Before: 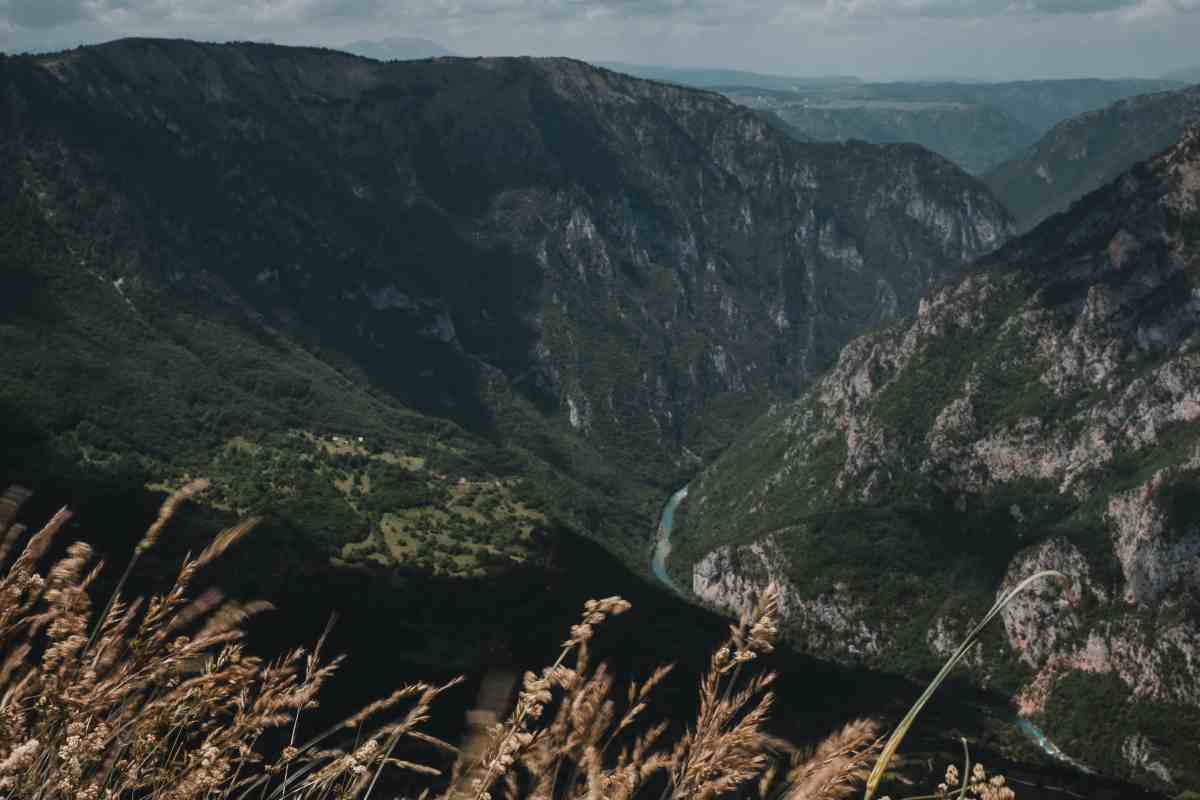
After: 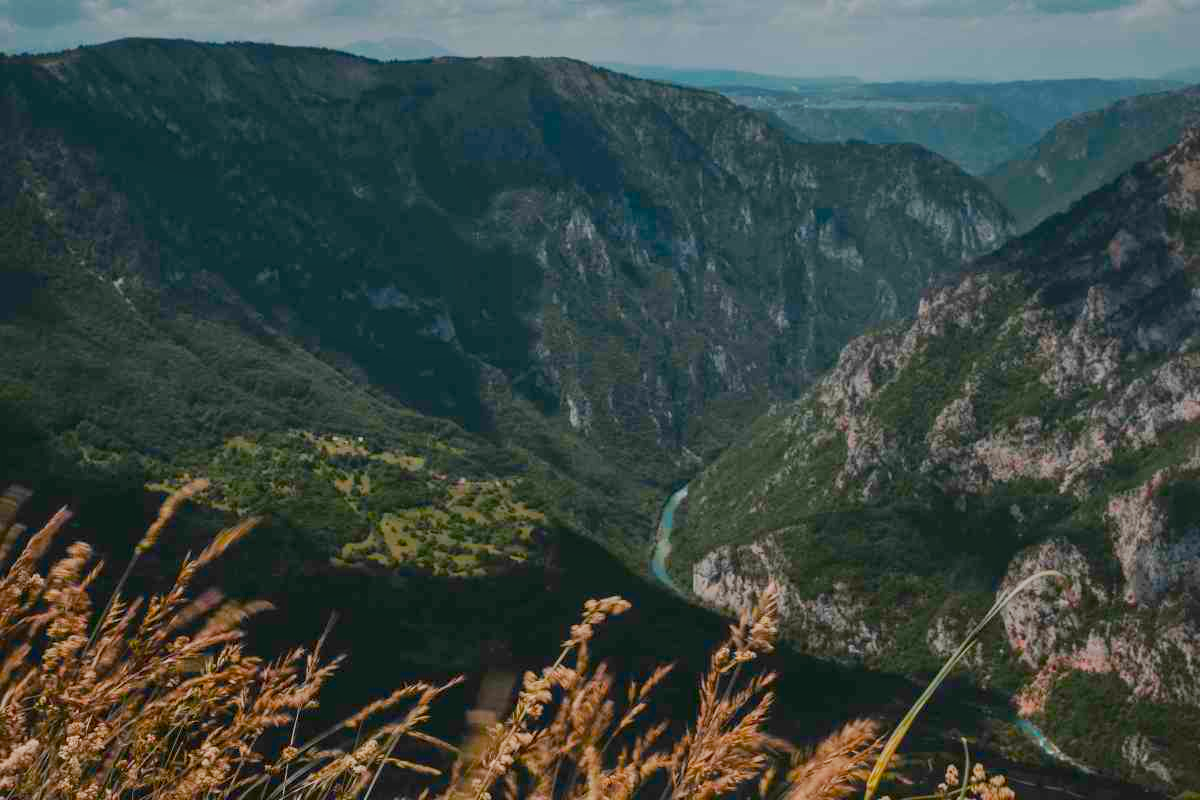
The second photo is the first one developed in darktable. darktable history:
color balance rgb: perceptual saturation grading › global saturation 36.436%, perceptual saturation grading › shadows 34.811%, hue shift -4.82°, contrast -20.791%
tone curve: curves: ch0 [(0, 0) (0.003, 0.003) (0.011, 0.011) (0.025, 0.025) (0.044, 0.044) (0.069, 0.068) (0.1, 0.099) (0.136, 0.134) (0.177, 0.175) (0.224, 0.222) (0.277, 0.274) (0.335, 0.331) (0.399, 0.395) (0.468, 0.463) (0.543, 0.554) (0.623, 0.632) (0.709, 0.716) (0.801, 0.805) (0.898, 0.9) (1, 1)], preserve colors none
local contrast: mode bilateral grid, contrast 19, coarseness 49, detail 132%, midtone range 0.2
